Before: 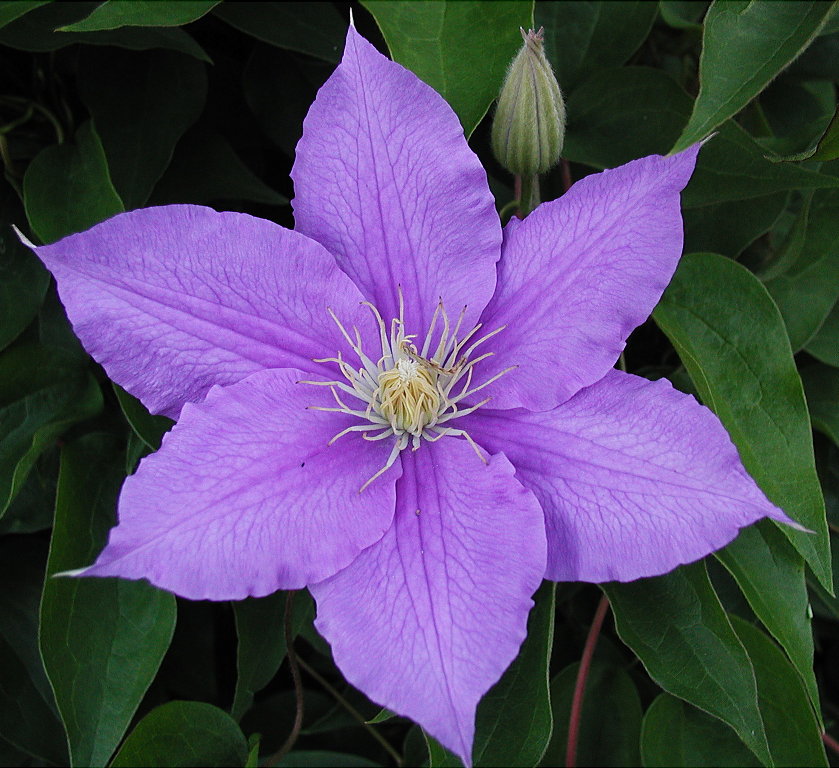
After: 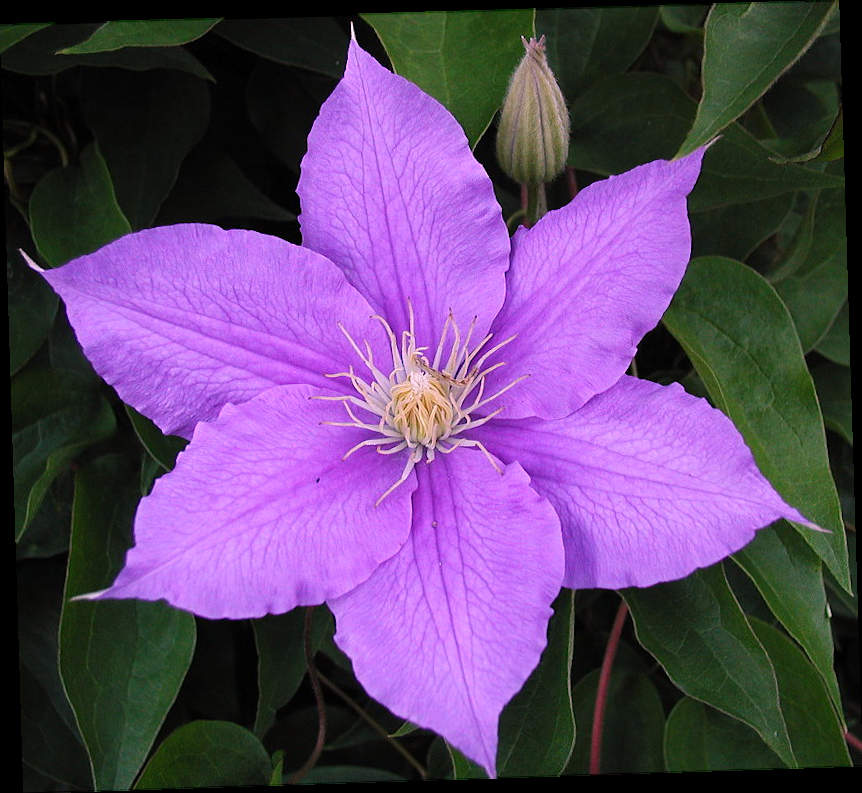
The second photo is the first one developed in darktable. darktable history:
white balance: red 1.188, blue 1.11
rotate and perspective: rotation -1.77°, lens shift (horizontal) 0.004, automatic cropping off
